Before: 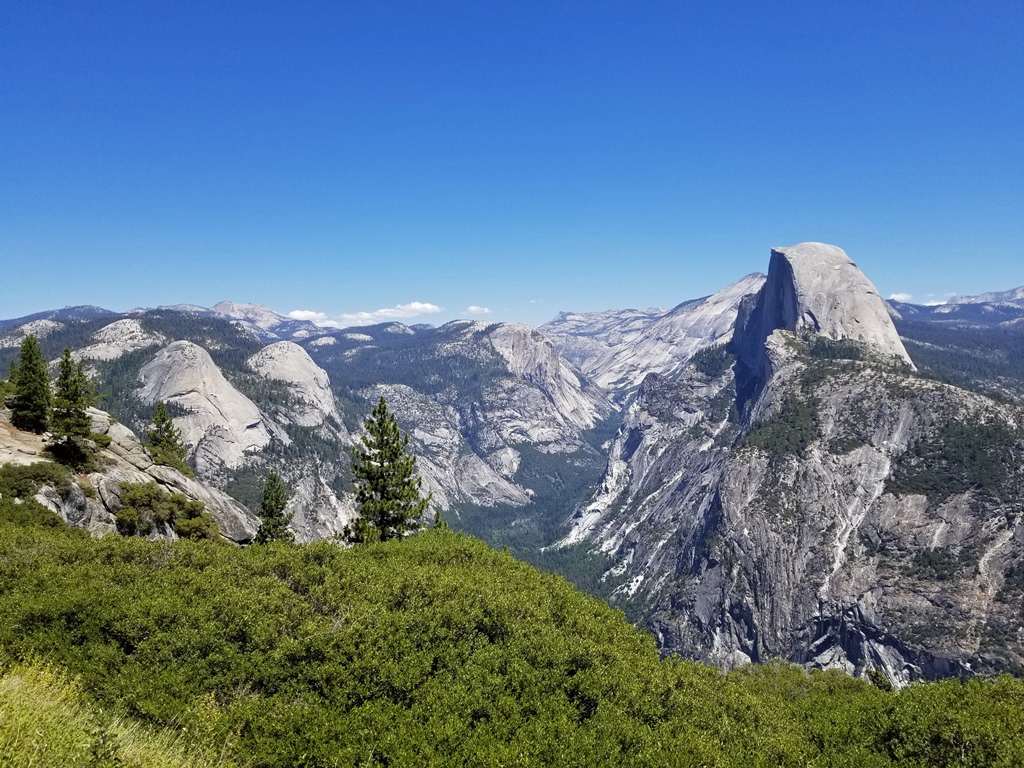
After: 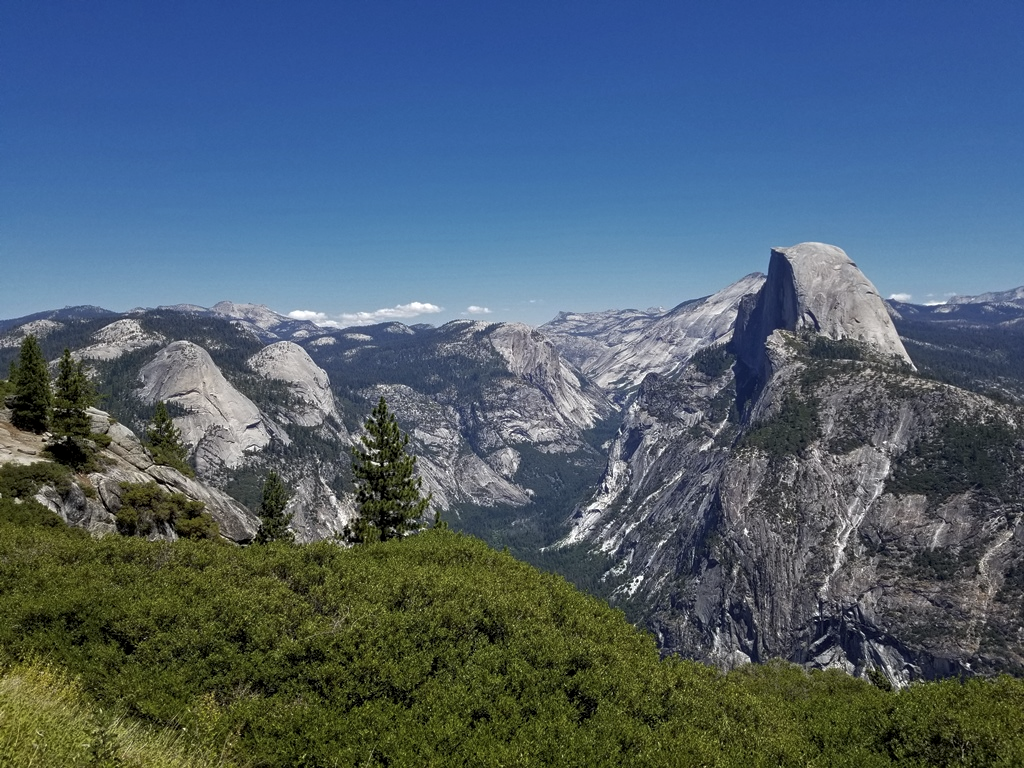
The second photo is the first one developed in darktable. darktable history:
local contrast: highlights 100%, shadows 100%, detail 120%, midtone range 0.2
tone curve: curves: ch0 [(0, 0) (0.797, 0.684) (1, 1)], color space Lab, linked channels, preserve colors none
